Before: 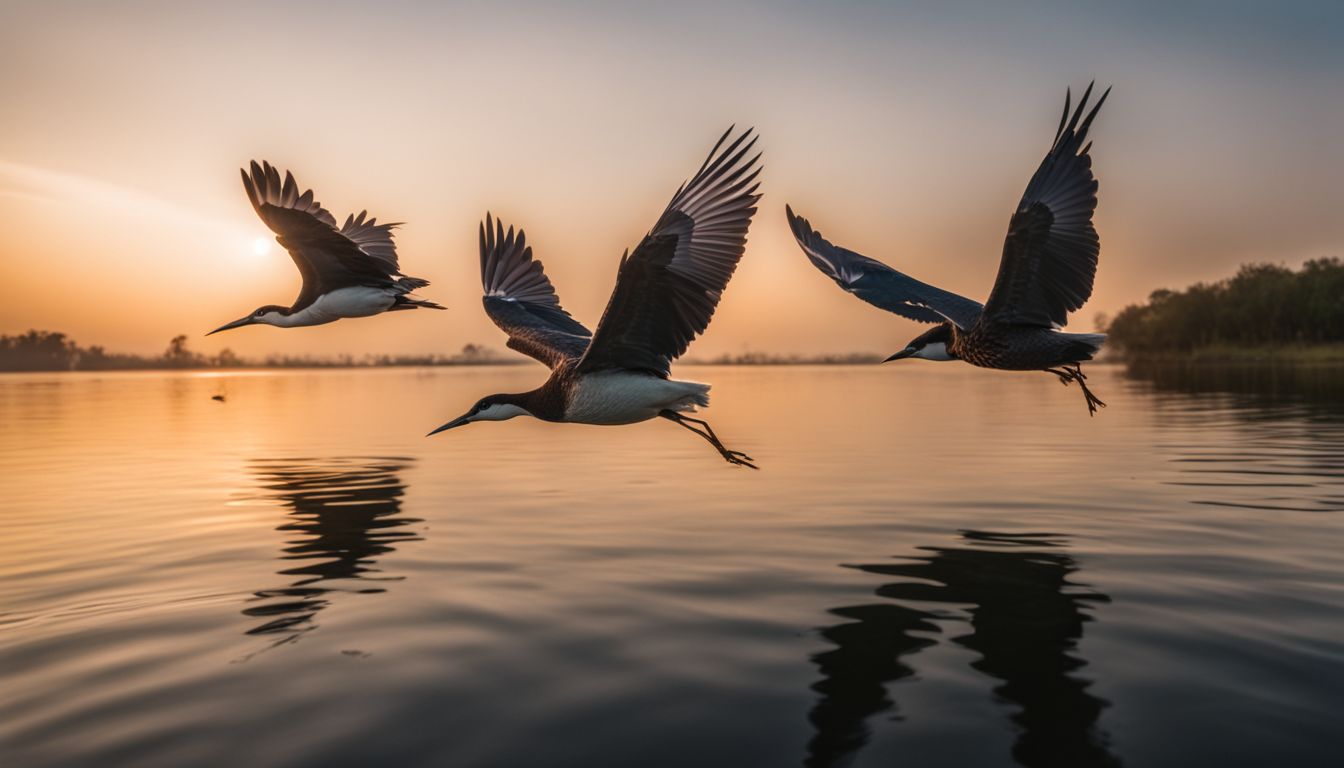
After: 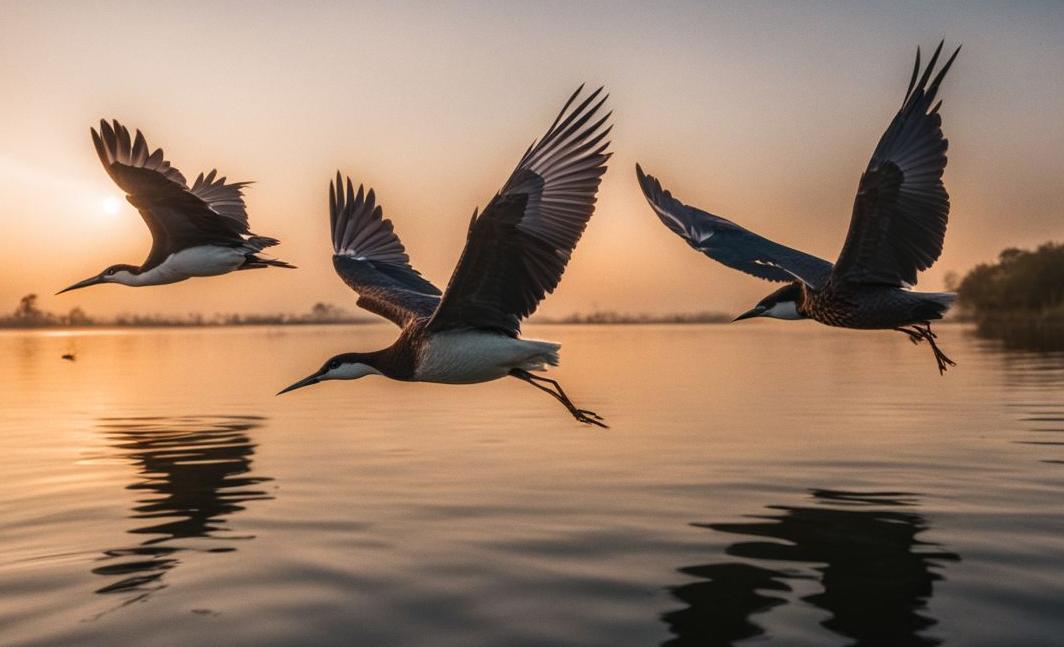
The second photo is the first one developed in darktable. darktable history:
crop: left 11.225%, top 5.381%, right 9.565%, bottom 10.314%
grain: coarseness 0.09 ISO, strength 10%
